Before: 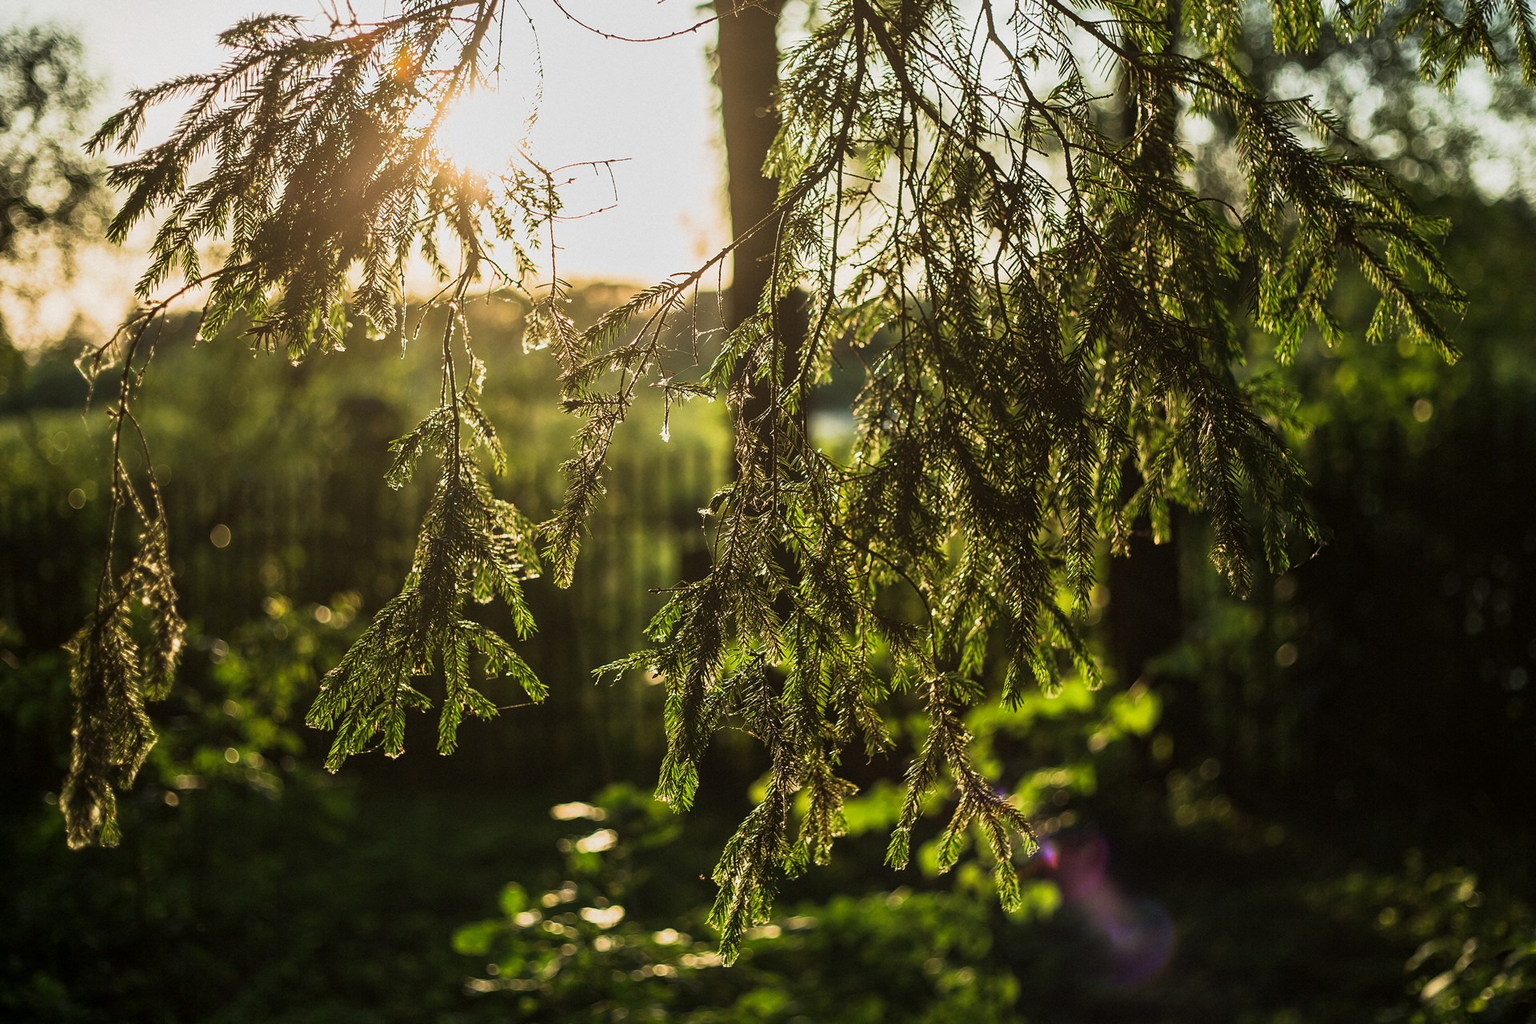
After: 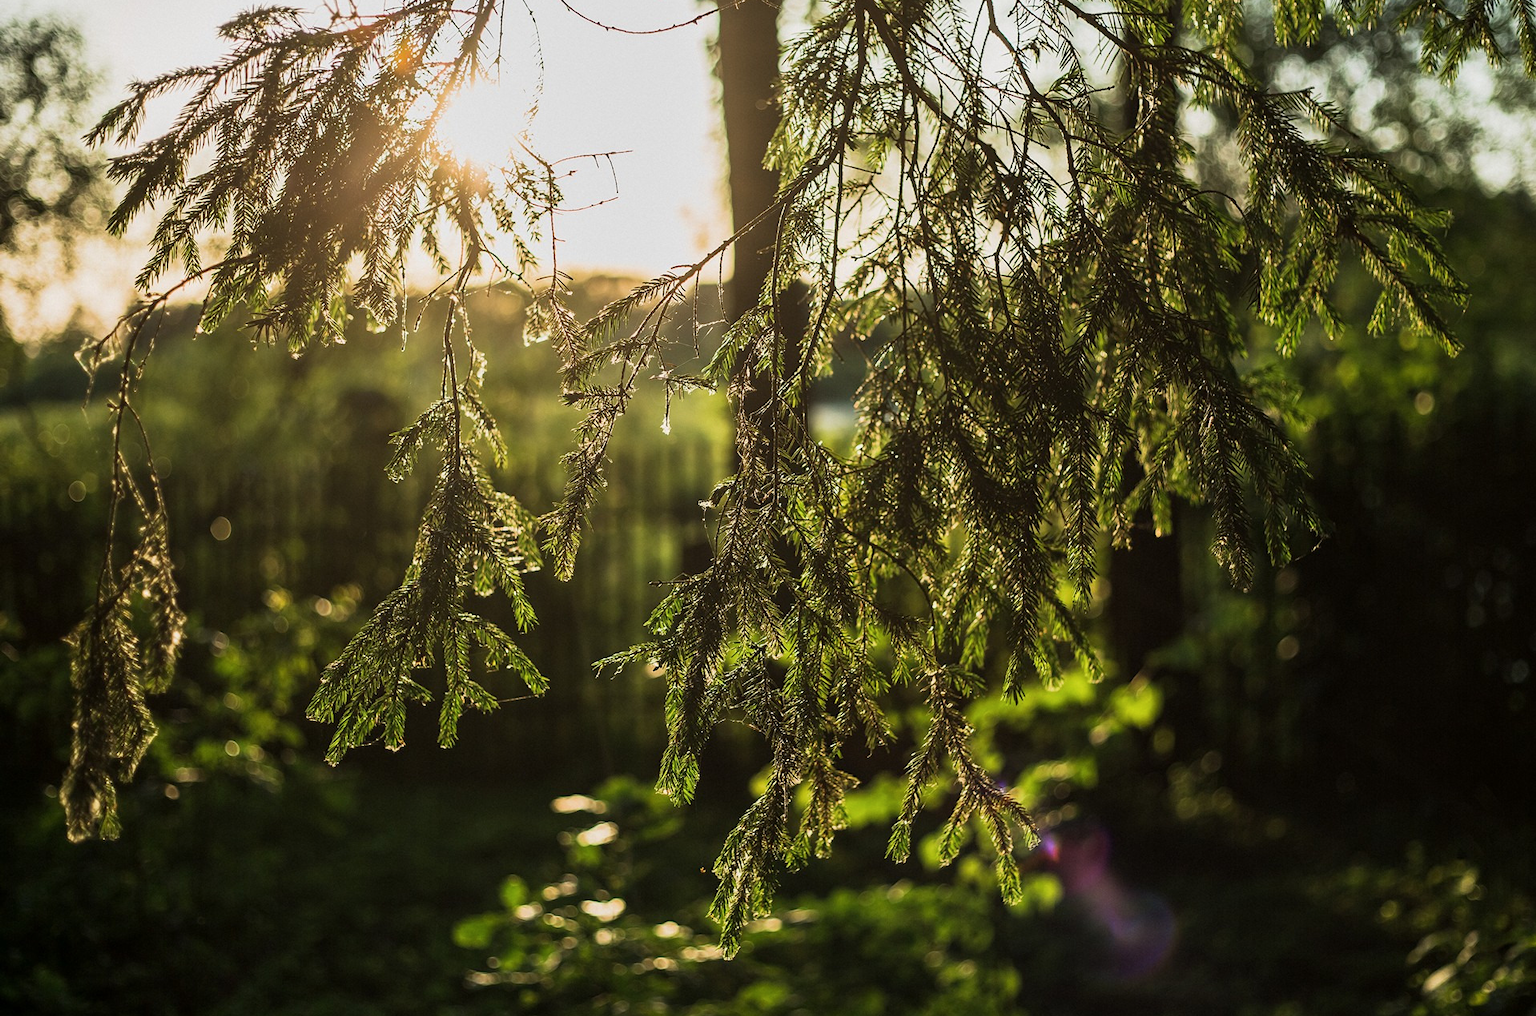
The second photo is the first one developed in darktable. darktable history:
contrast brightness saturation: saturation -0.026
crop: top 0.792%, right 0.082%
